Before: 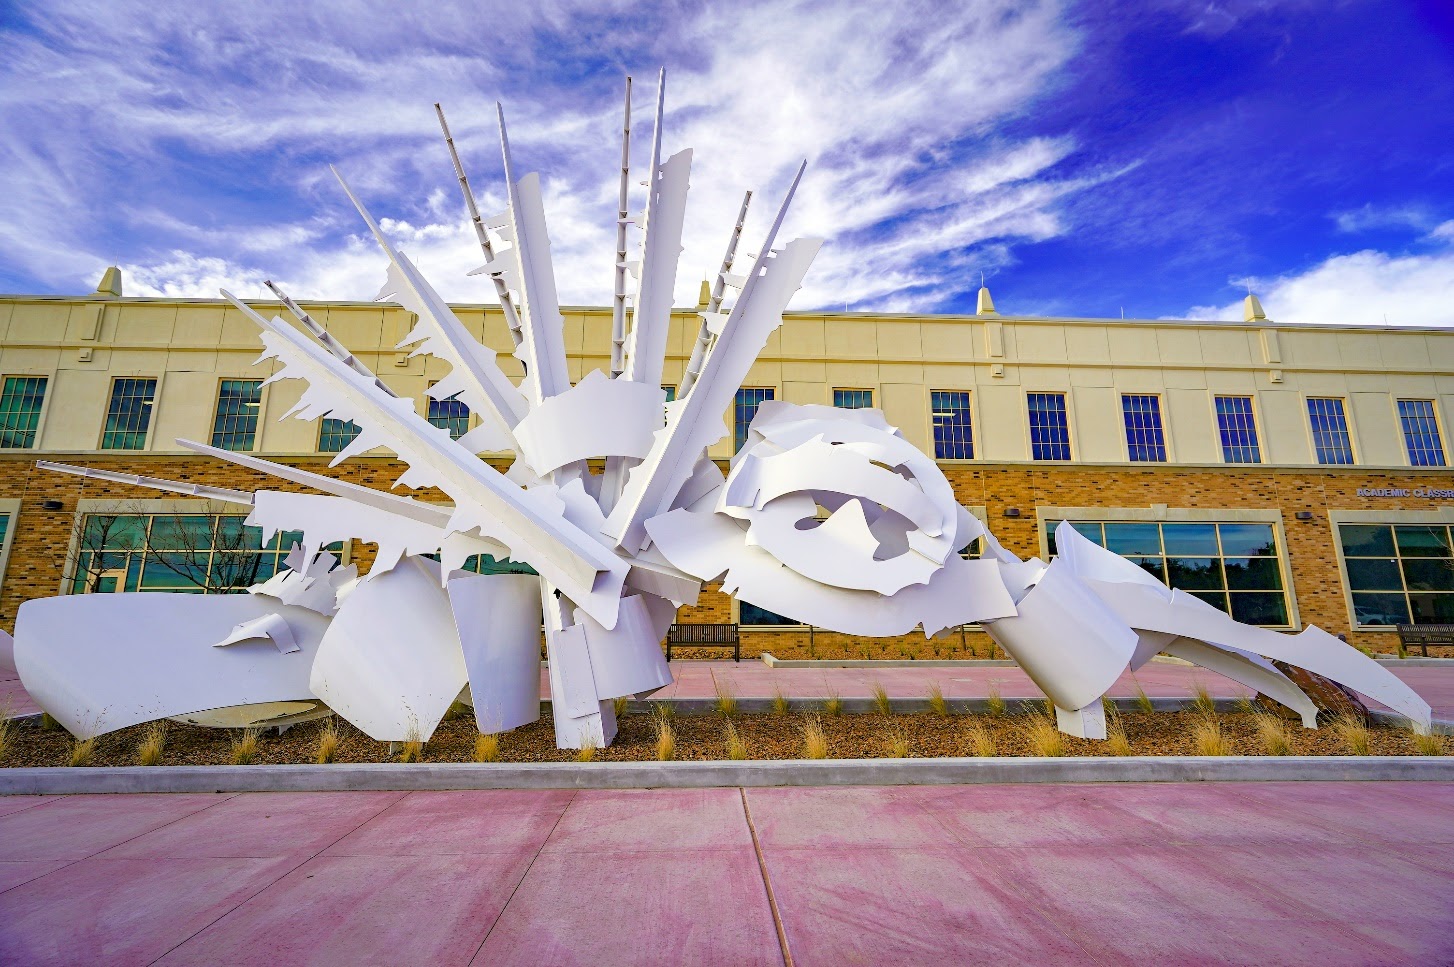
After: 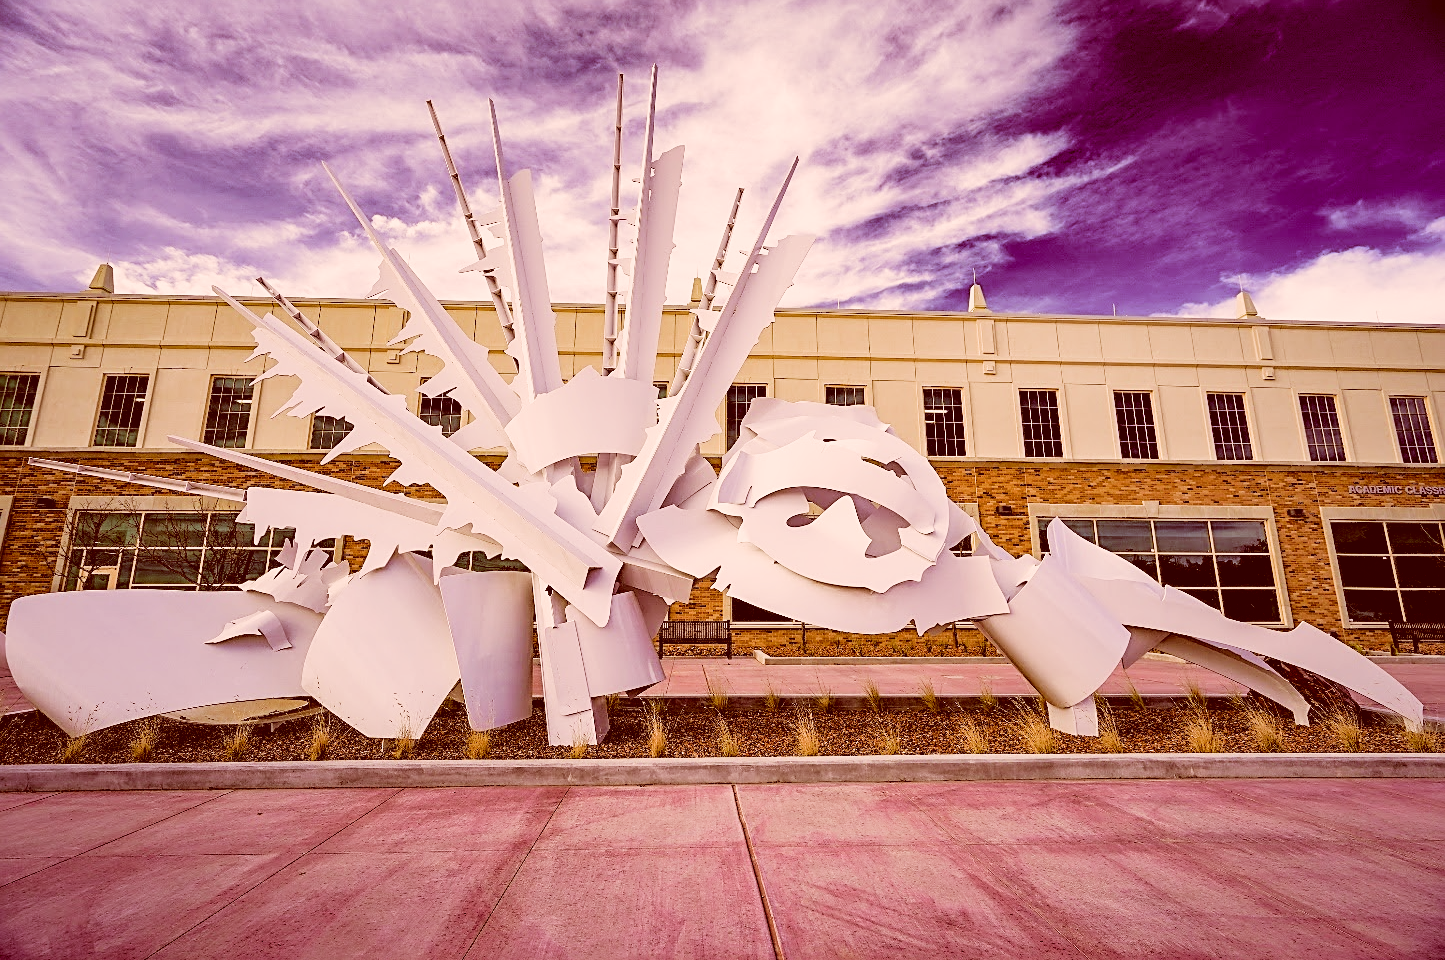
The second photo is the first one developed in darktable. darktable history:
crop and rotate: left 0.557%, top 0.314%, bottom 0.405%
filmic rgb: black relative exposure -3.98 EV, white relative exposure 3 EV, threshold 2.99 EV, hardness 3, contrast 1.512, add noise in highlights 0, preserve chrominance luminance Y, color science v3 (2019), use custom middle-gray values true, contrast in highlights soft, enable highlight reconstruction true
sharpen: on, module defaults
color correction: highlights a* 9.51, highlights b* 8.67, shadows a* 39.86, shadows b* 39.27, saturation 0.782
